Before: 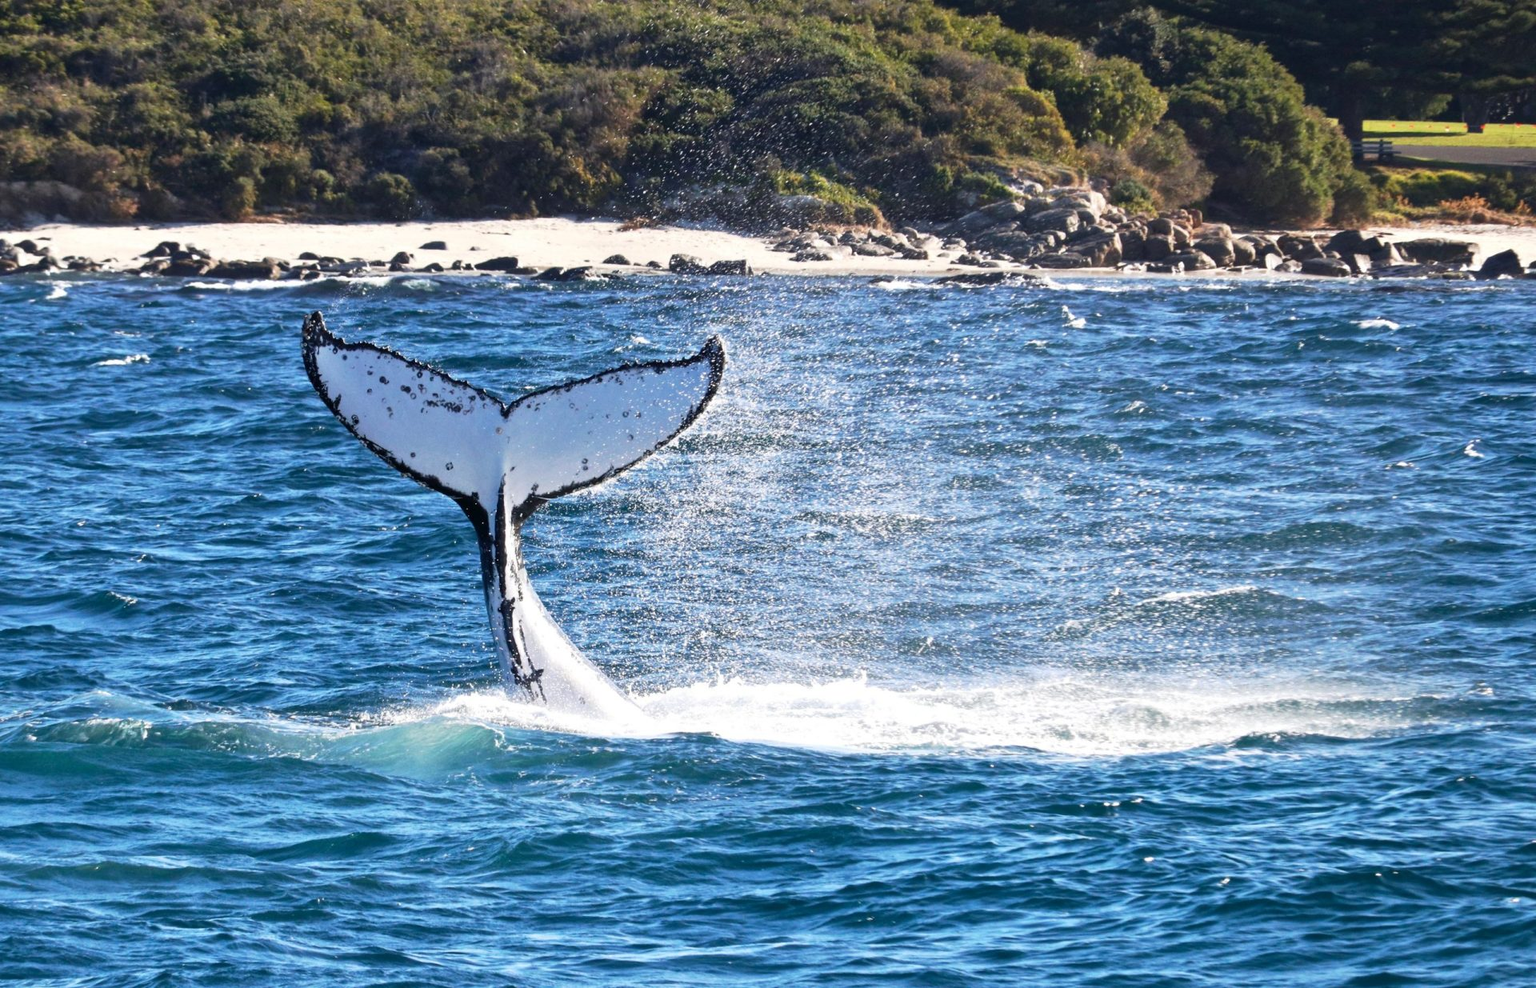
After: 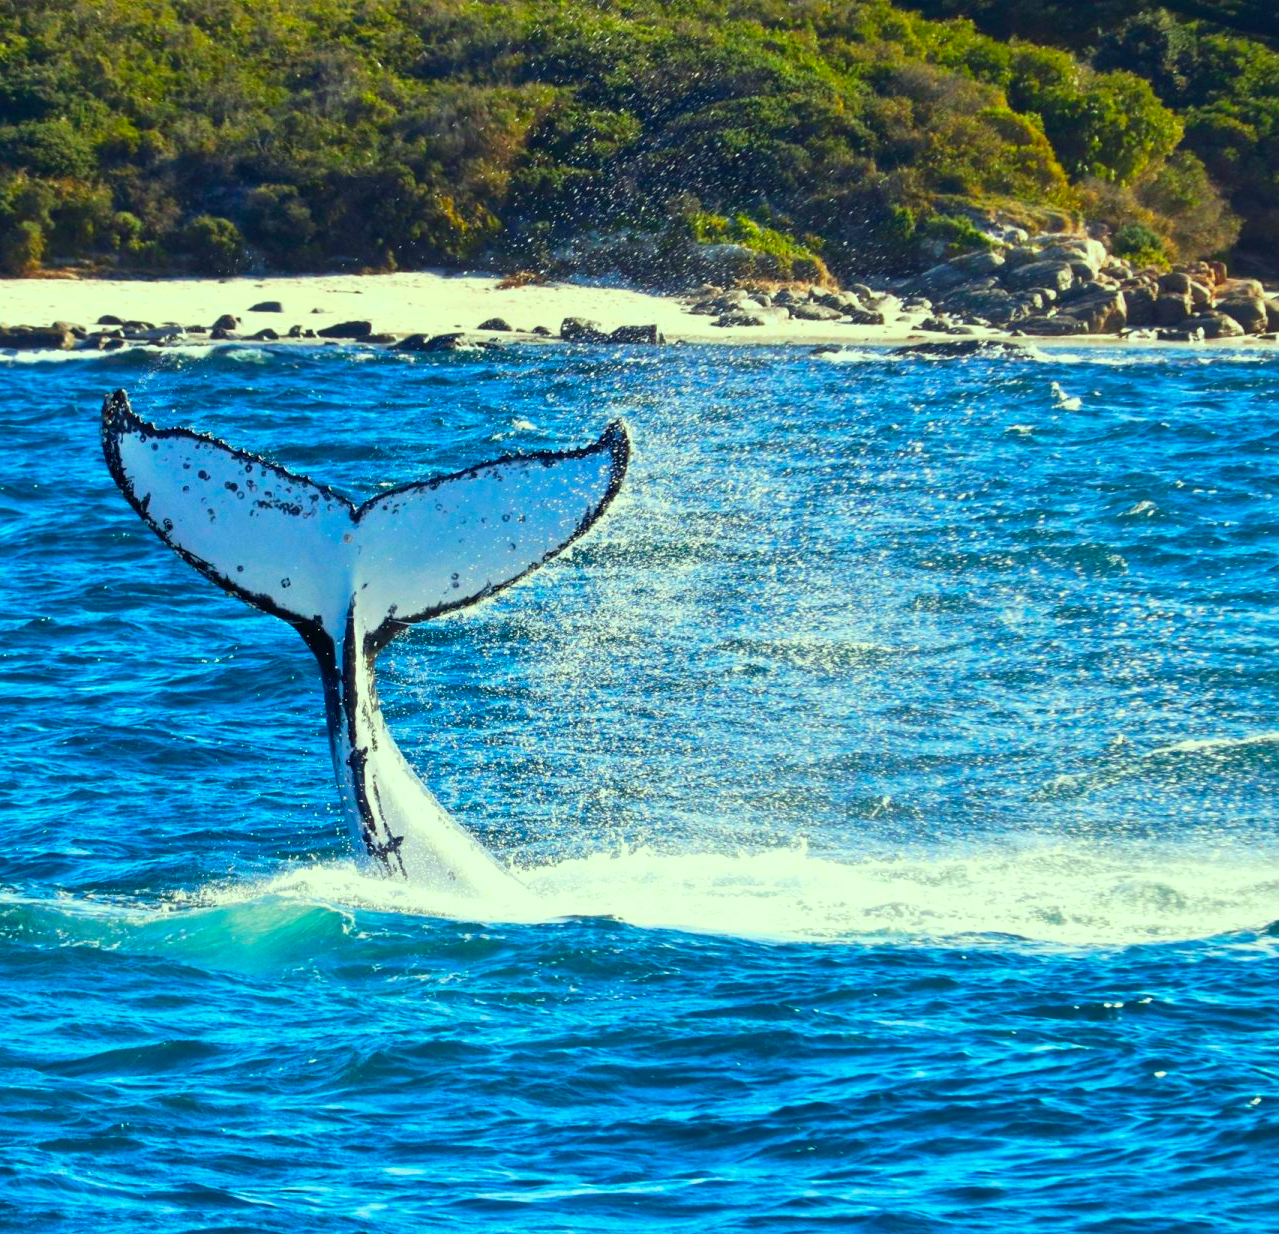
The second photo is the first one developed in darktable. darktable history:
crop and rotate: left 14.385%, right 18.948%
color correction: highlights a* -10.77, highlights b* 9.8, saturation 1.72
